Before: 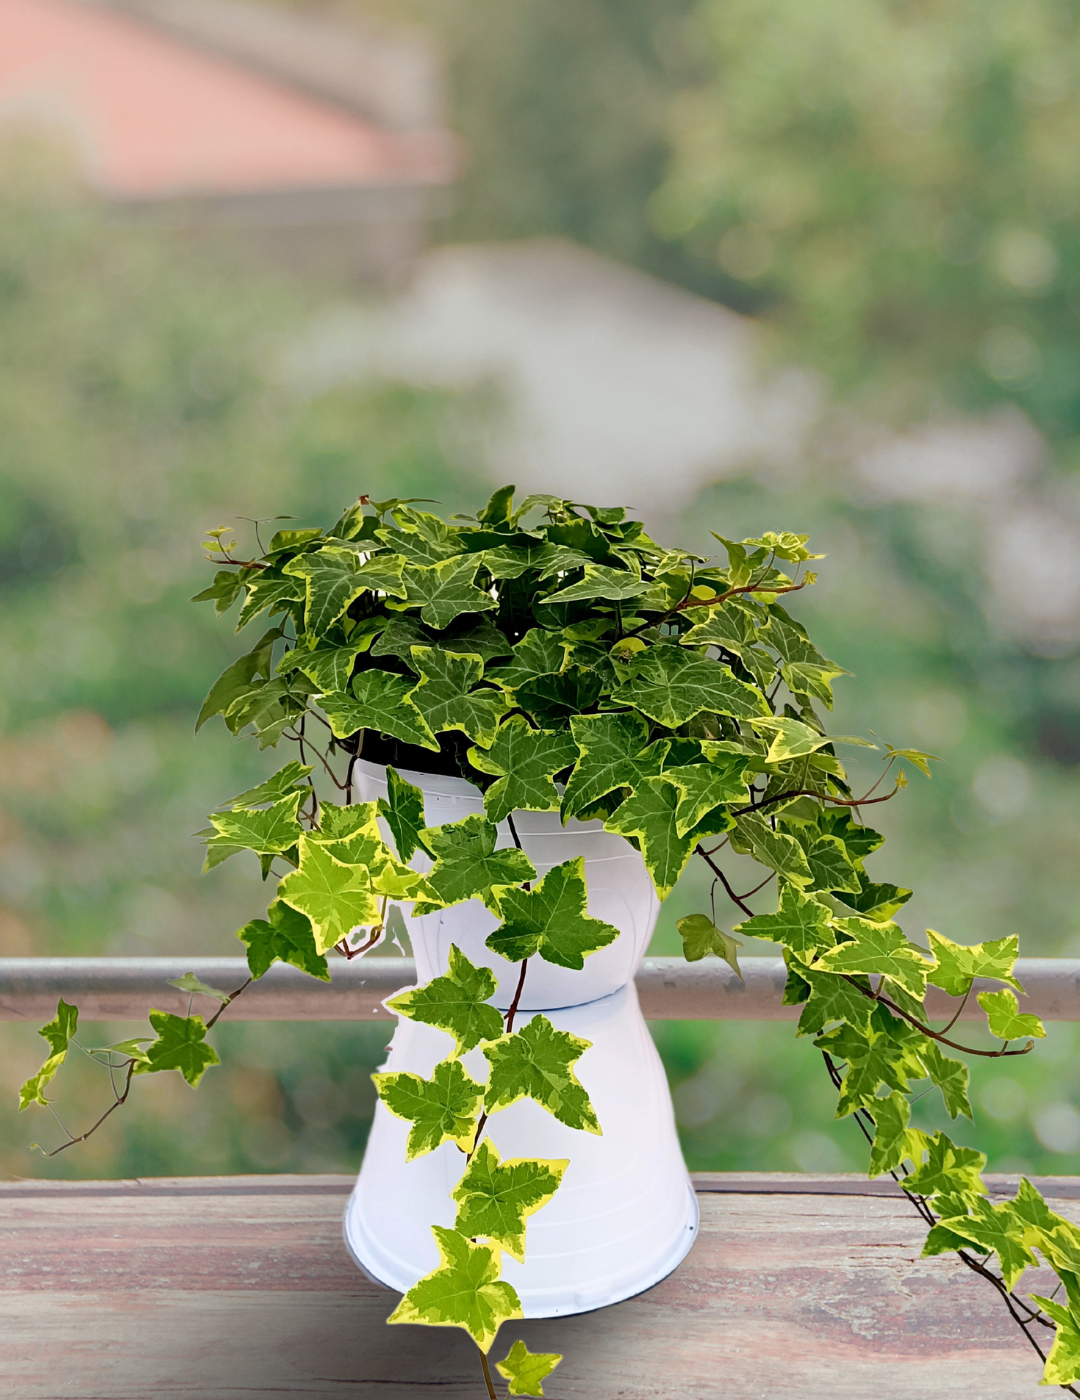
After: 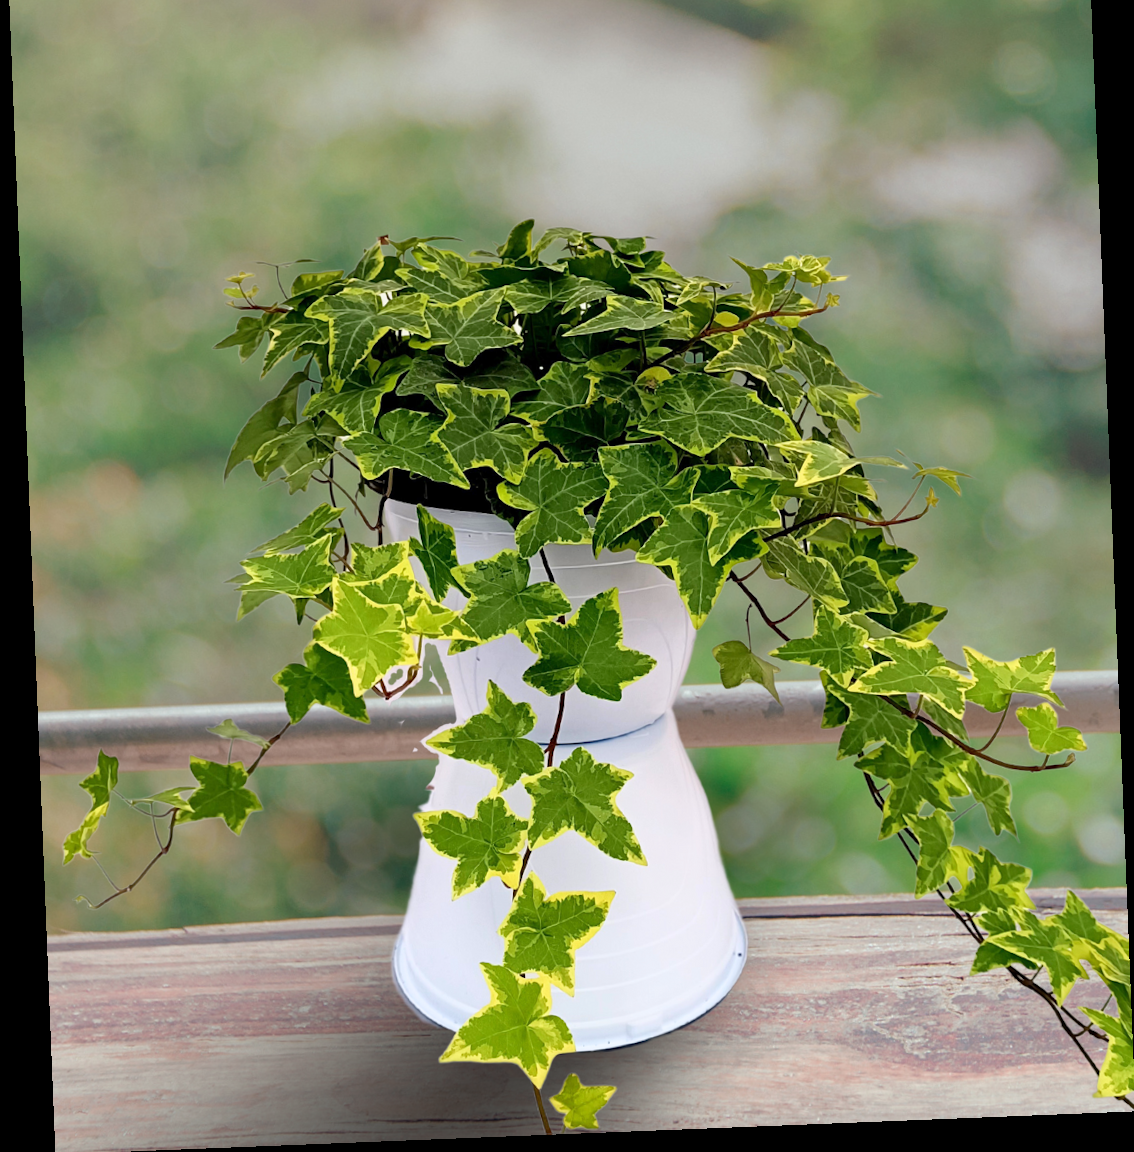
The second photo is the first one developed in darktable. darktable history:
crop and rotate: top 19.998%
rotate and perspective: rotation -2.29°, automatic cropping off
